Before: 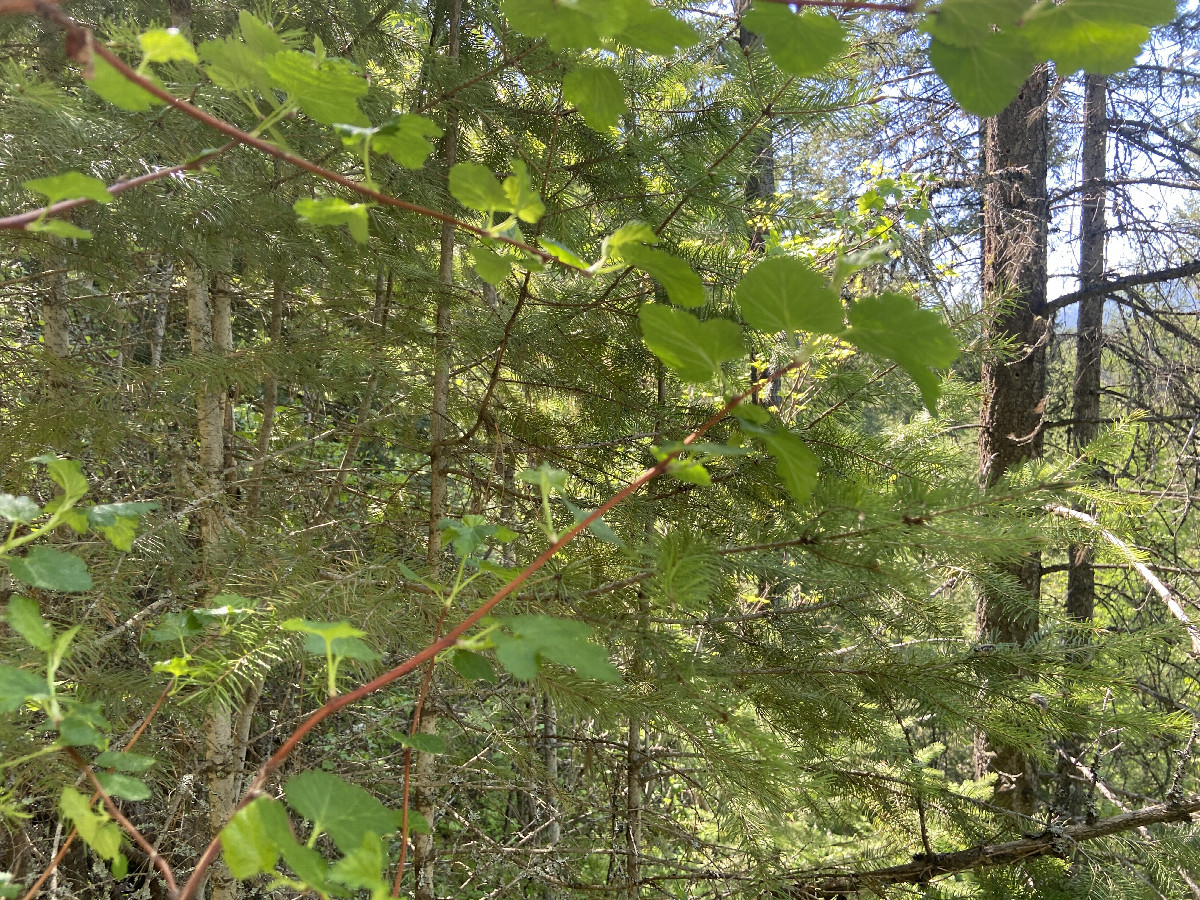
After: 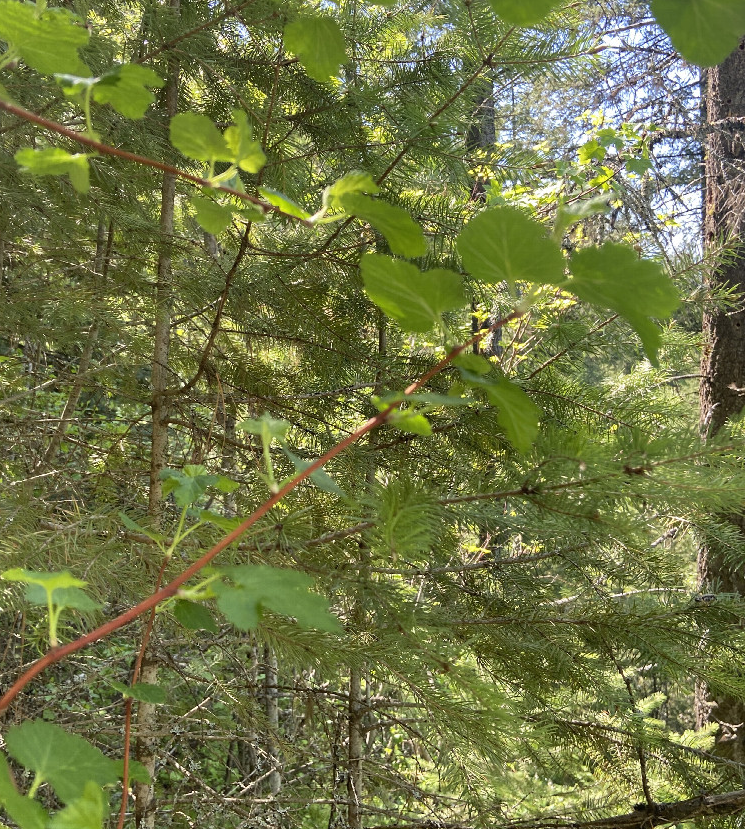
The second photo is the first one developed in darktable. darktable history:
crop and rotate: left 23.287%, top 5.623%, right 14.618%, bottom 2.261%
